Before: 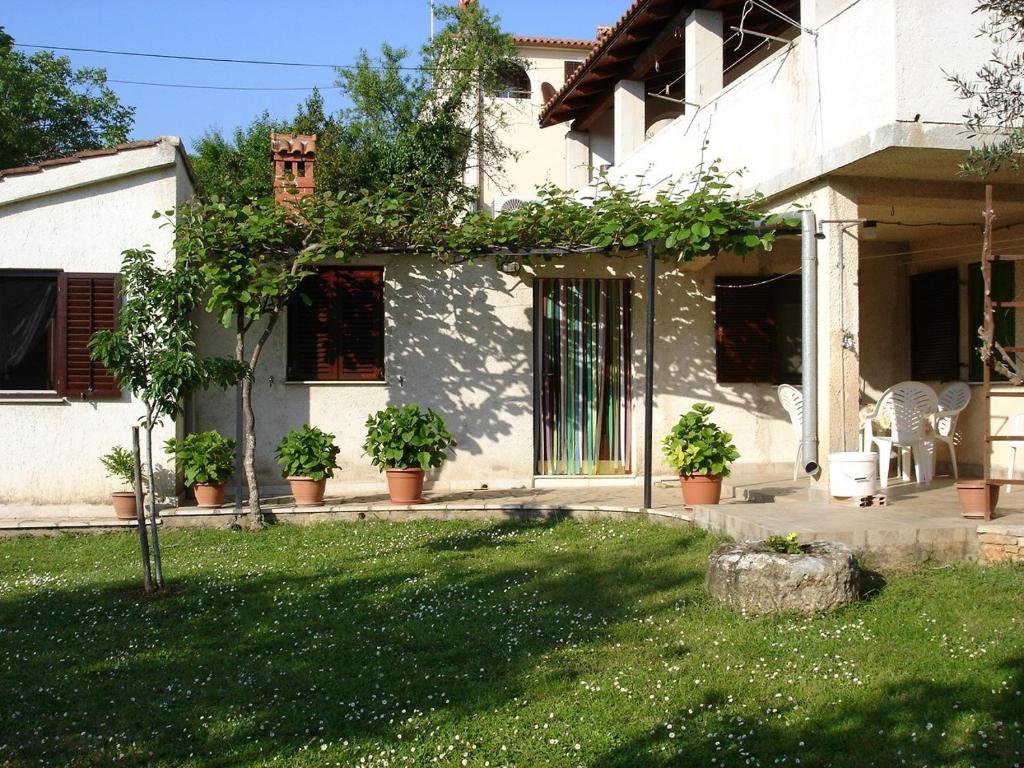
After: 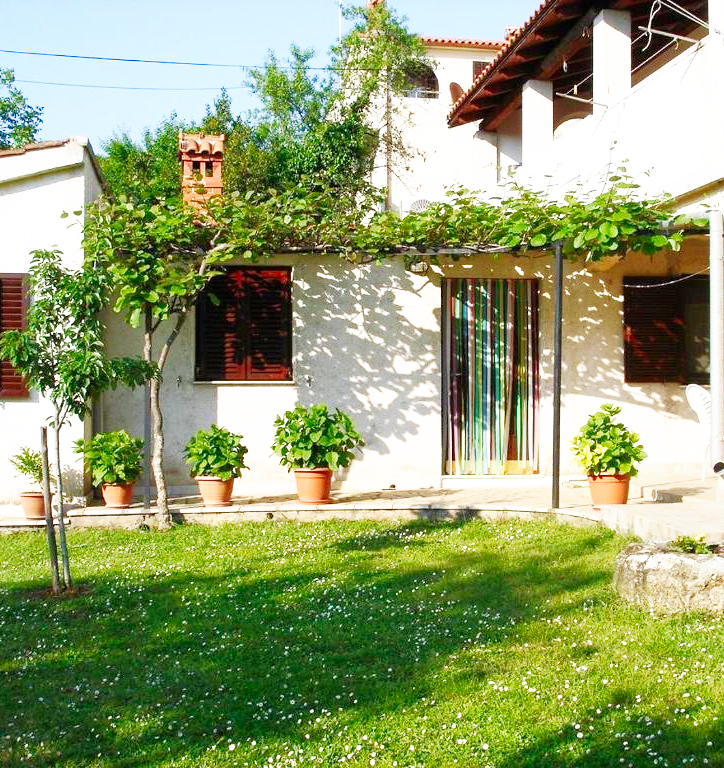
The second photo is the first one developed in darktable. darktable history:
crop and rotate: left 9.061%, right 20.142%
rgb curve: curves: ch0 [(0, 0) (0.072, 0.166) (0.217, 0.293) (0.414, 0.42) (1, 1)], compensate middle gray true, preserve colors basic power
base curve: curves: ch0 [(0, 0) (0.007, 0.004) (0.027, 0.03) (0.046, 0.07) (0.207, 0.54) (0.442, 0.872) (0.673, 0.972) (1, 1)], preserve colors none
